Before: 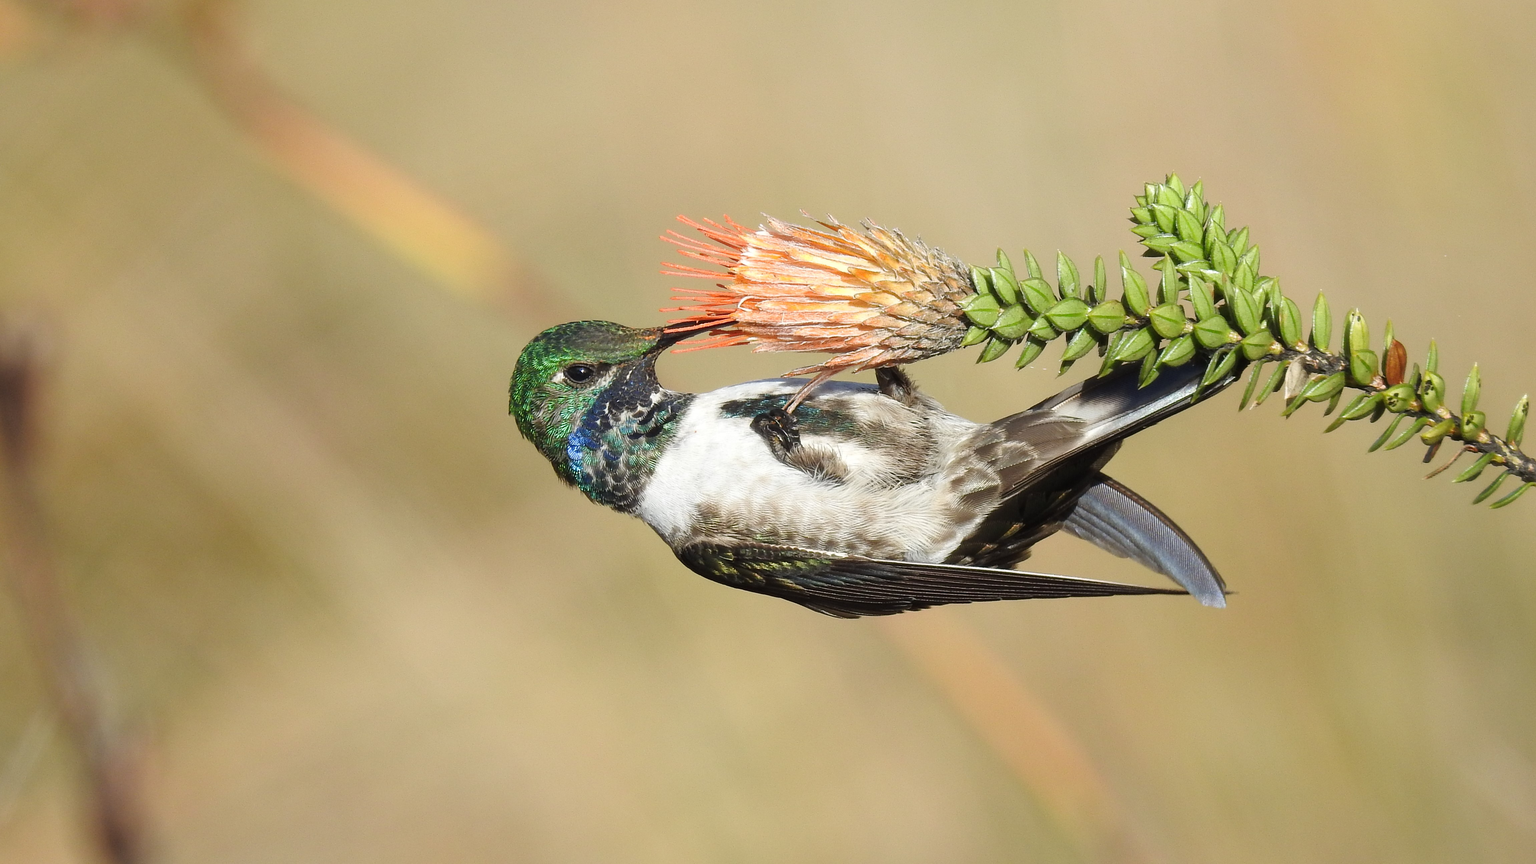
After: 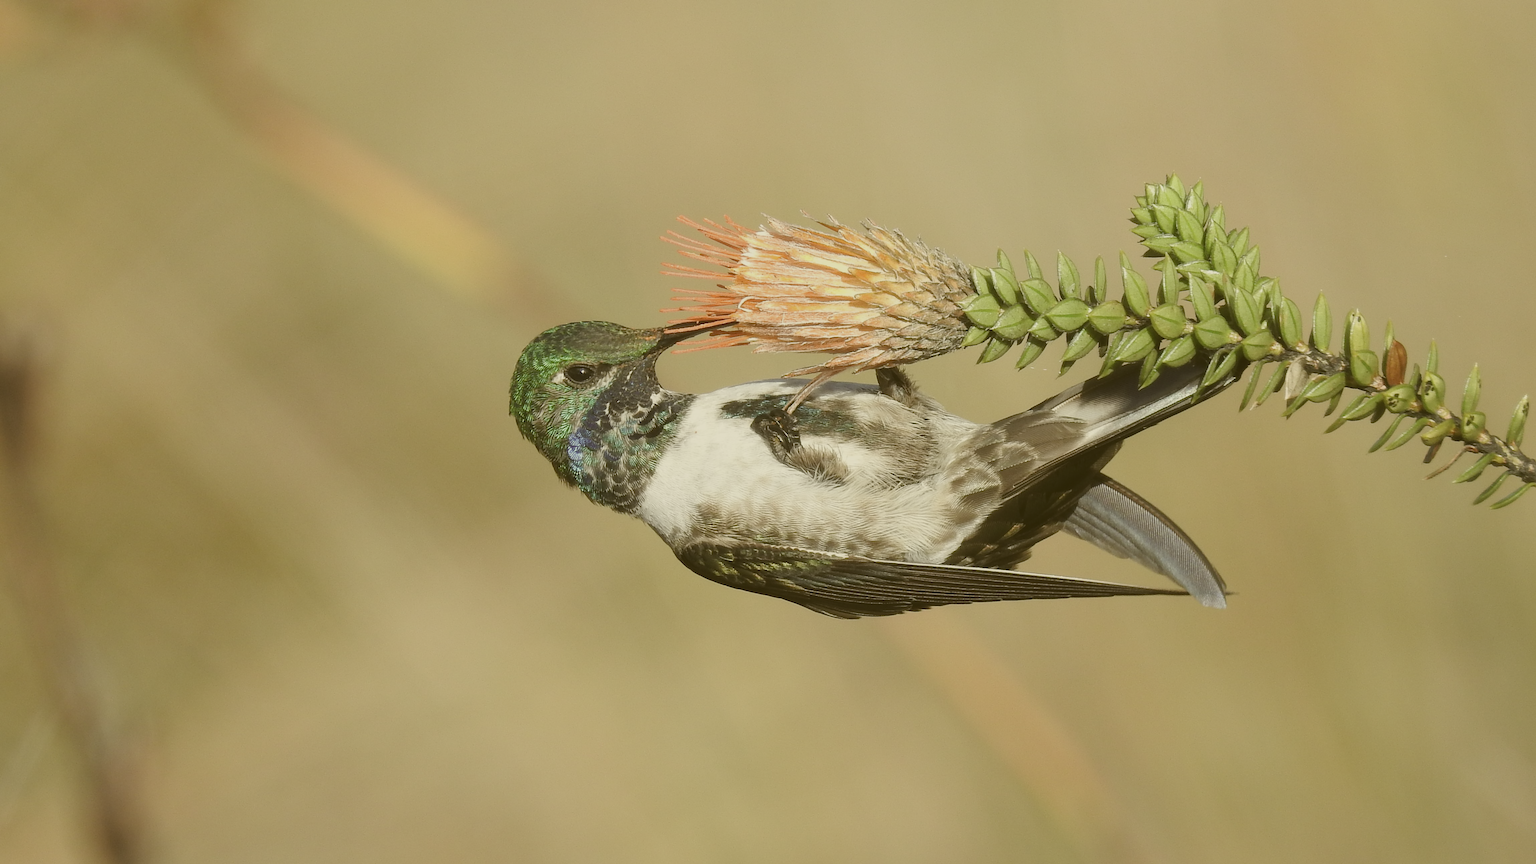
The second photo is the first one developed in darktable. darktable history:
contrast brightness saturation: contrast -0.251, saturation -0.43
color correction: highlights a* -1.44, highlights b* 10.63, shadows a* 0.765, shadows b* 19.23
